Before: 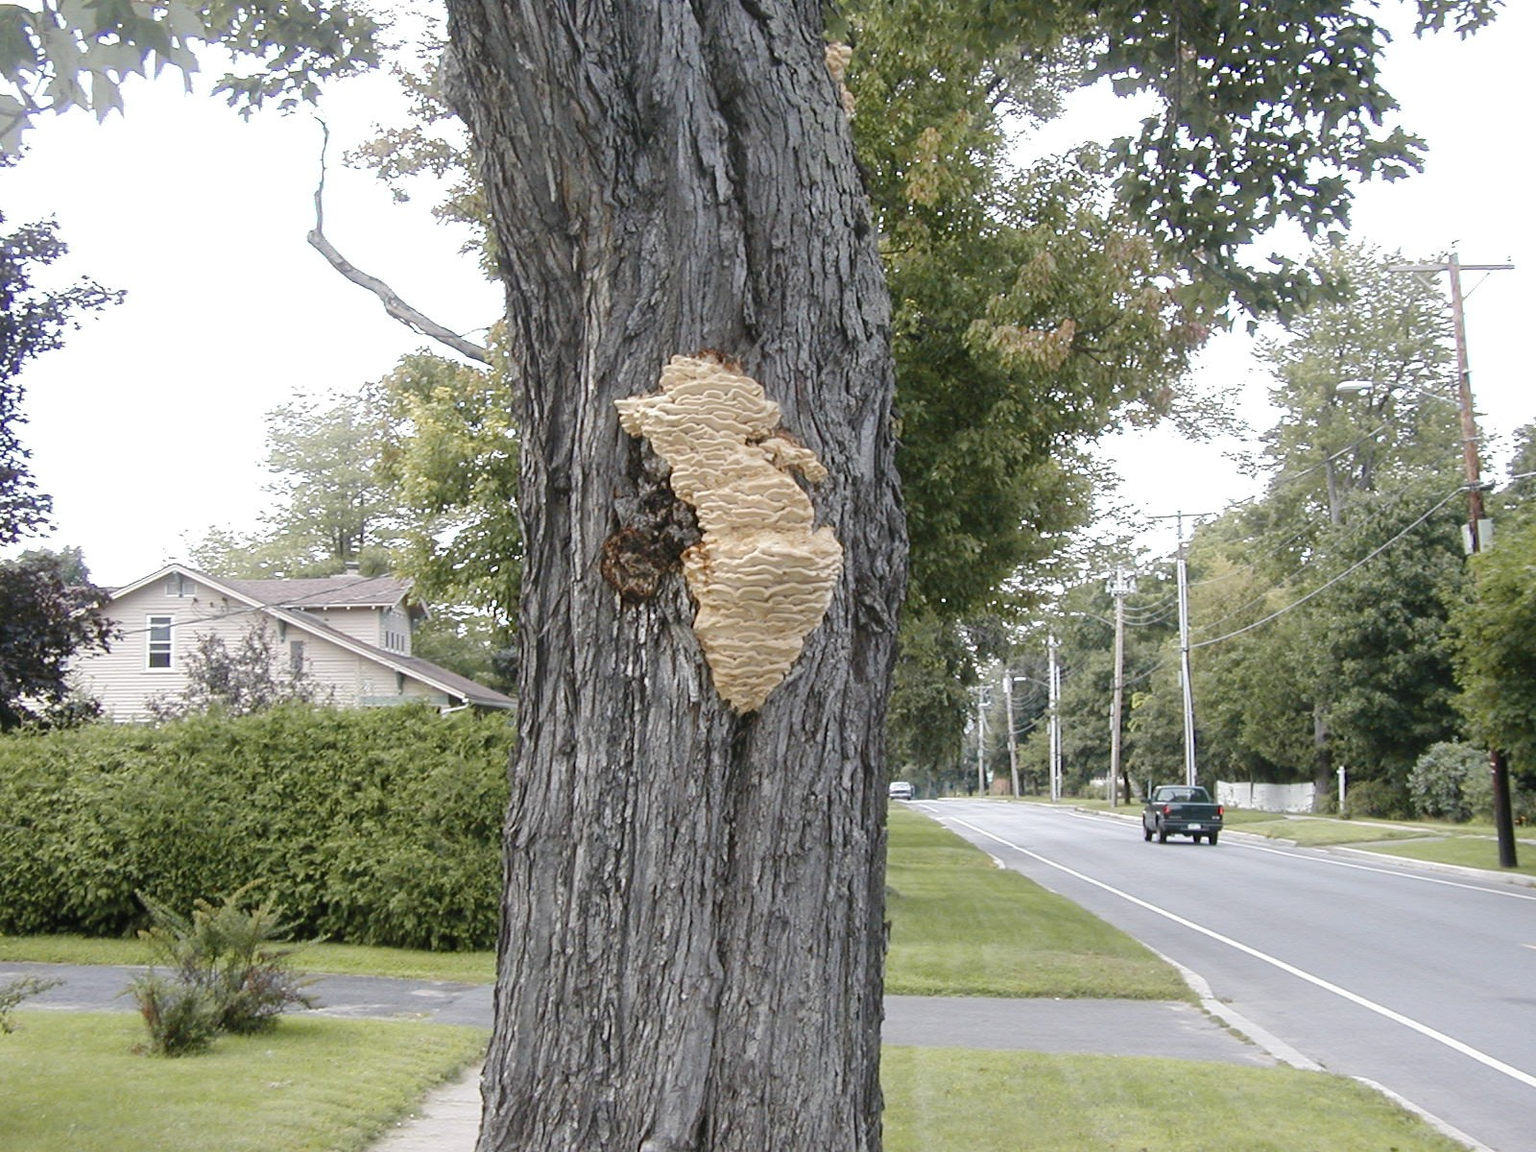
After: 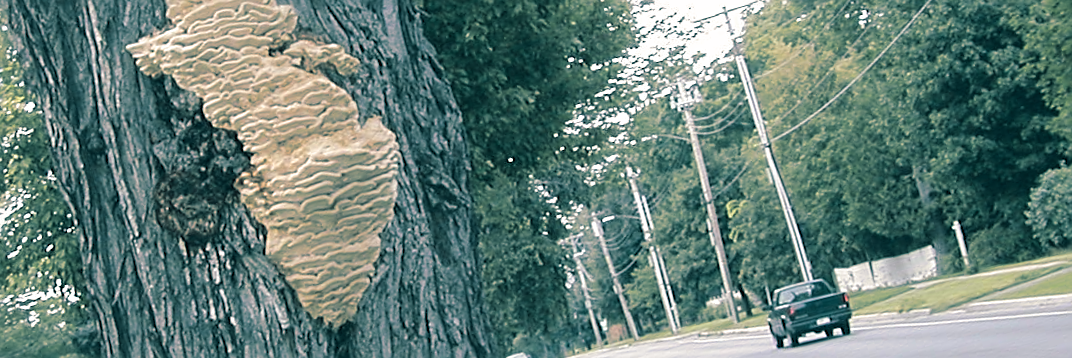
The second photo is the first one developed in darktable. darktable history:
crop and rotate: left 27.938%, top 27.046%, bottom 27.046%
sharpen: on, module defaults
color balance rgb: shadows lift › hue 87.51°, highlights gain › chroma 0.68%, highlights gain › hue 55.1°, global offset › chroma 0.13%, global offset › hue 253.66°, linear chroma grading › global chroma 0.5%, perceptual saturation grading › global saturation 16.38%
tone equalizer: on, module defaults
split-toning: shadows › hue 186.43°, highlights › hue 49.29°, compress 30.29%
rotate and perspective: rotation -14.8°, crop left 0.1, crop right 0.903, crop top 0.25, crop bottom 0.748
